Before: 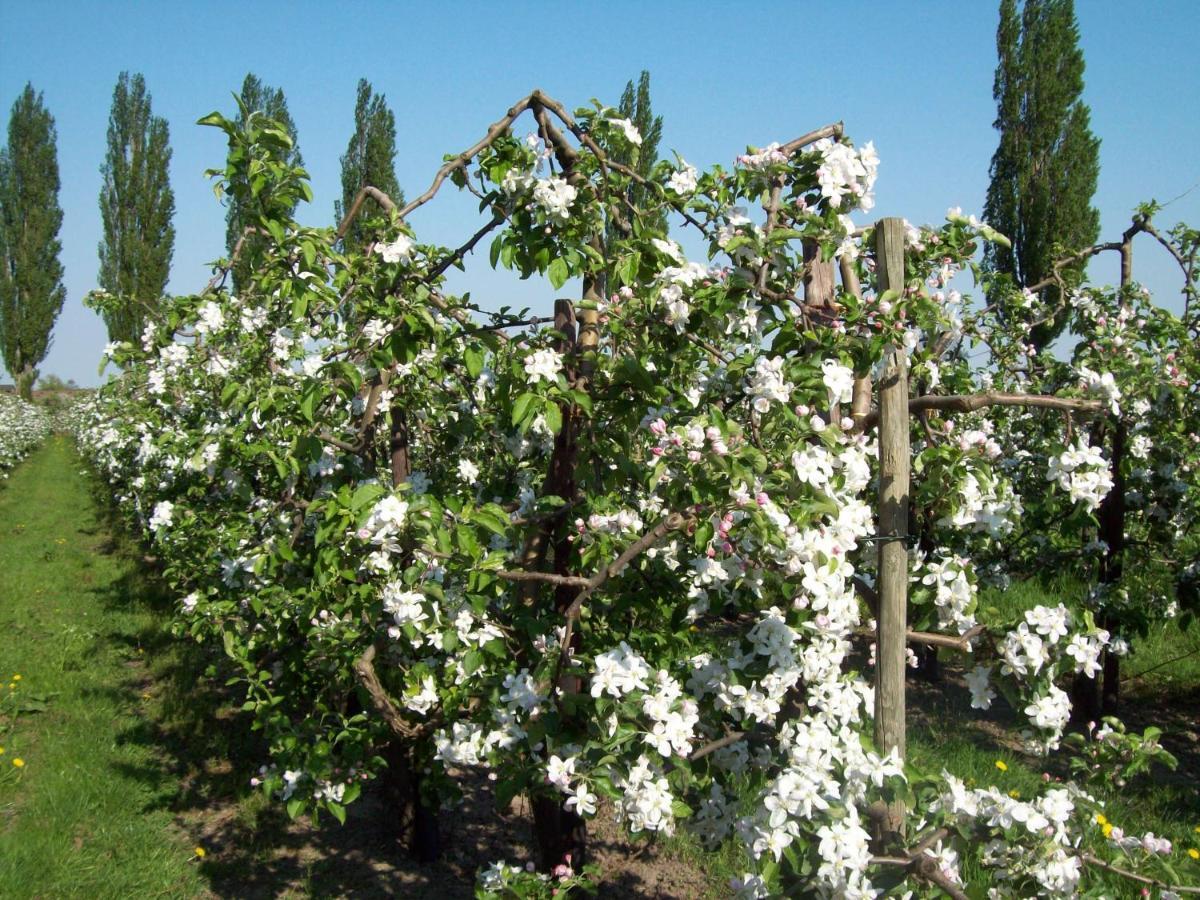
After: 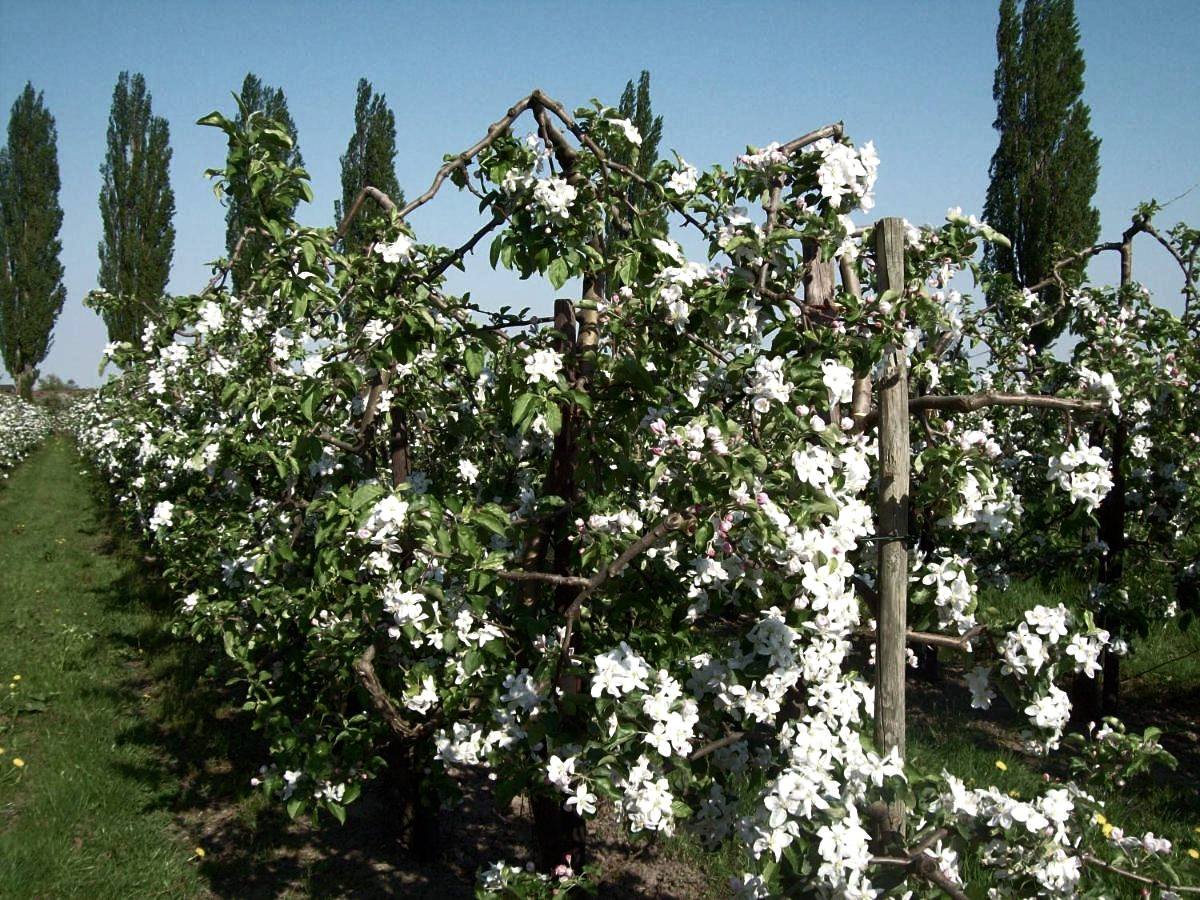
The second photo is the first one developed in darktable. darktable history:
color balance rgb: perceptual saturation grading › highlights -31.88%, perceptual saturation grading › mid-tones 5.8%, perceptual saturation grading › shadows 18.12%, perceptual brilliance grading › highlights 3.62%, perceptual brilliance grading › mid-tones -18.12%, perceptual brilliance grading › shadows -41.3%
sharpen: amount 0.2
